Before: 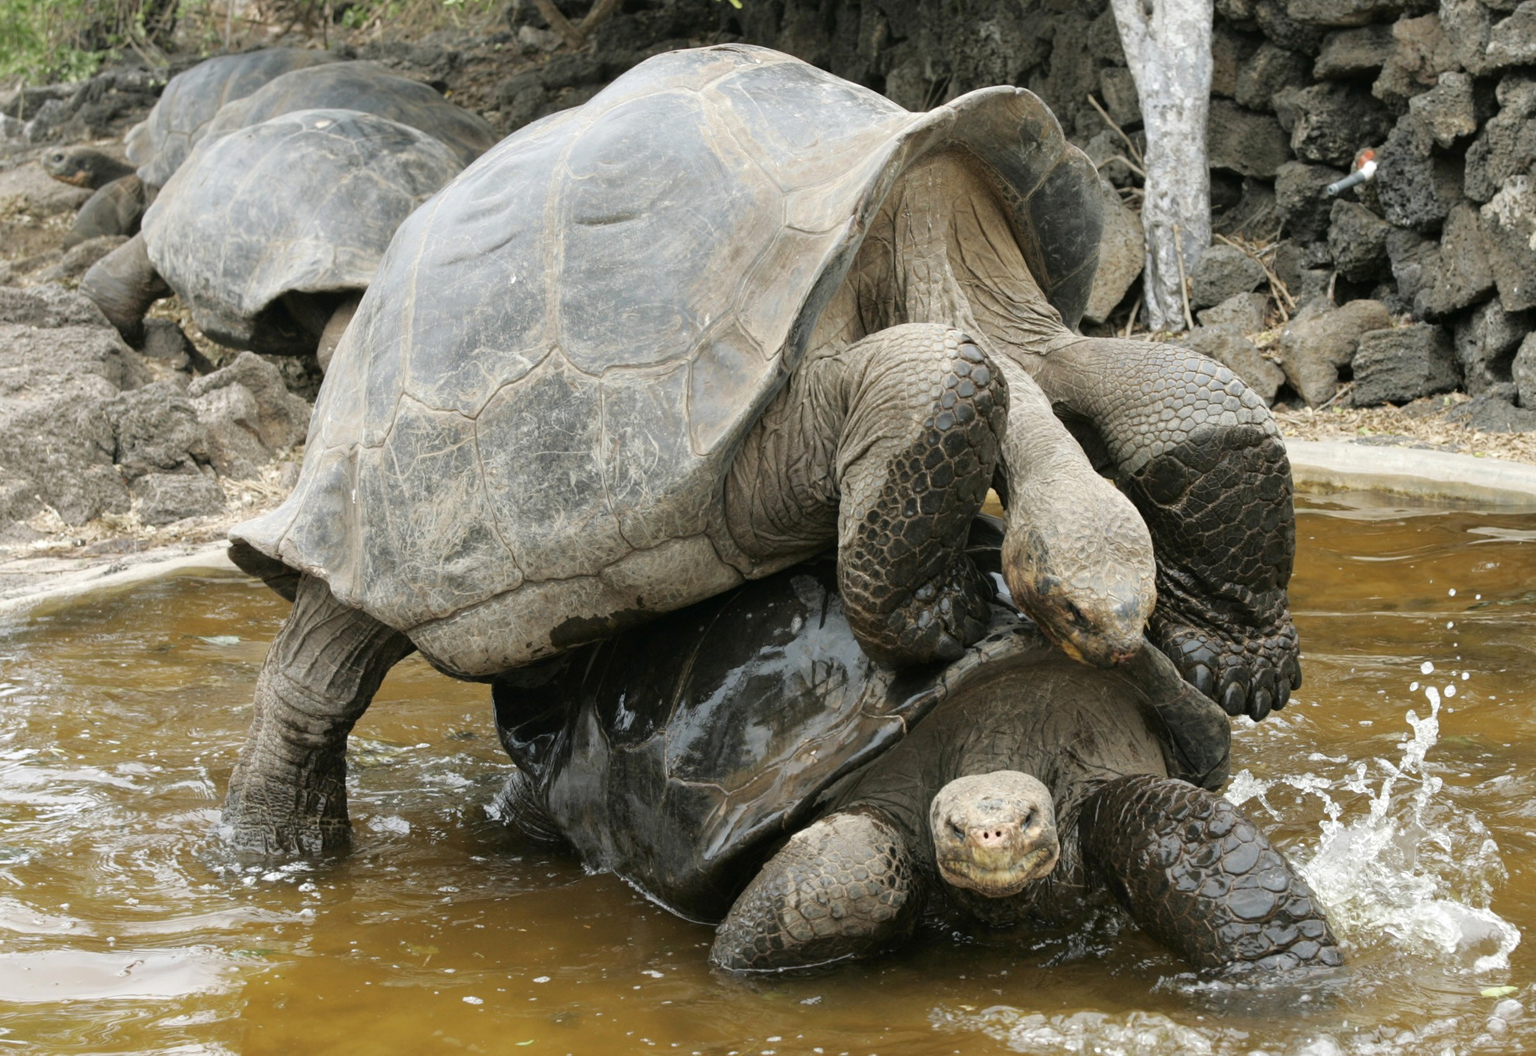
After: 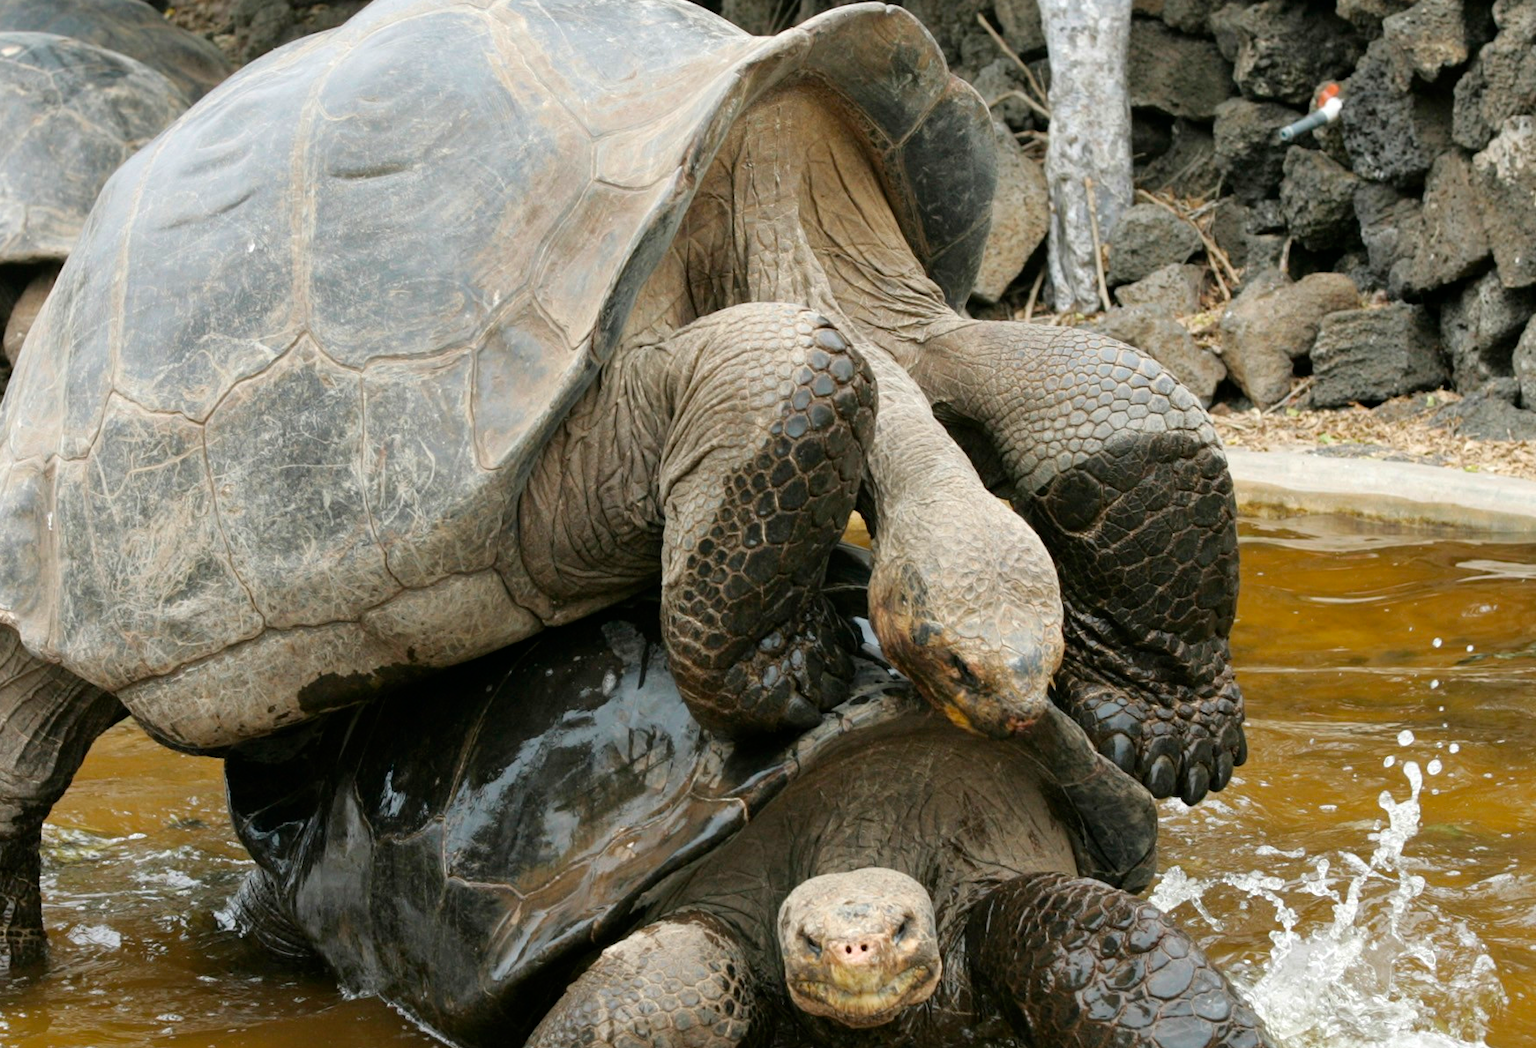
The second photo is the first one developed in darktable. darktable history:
color balance rgb: linear chroma grading › global chroma 15.145%, perceptual saturation grading › global saturation 0.02%, saturation formula JzAzBz (2021)
crop and rotate: left 20.471%, top 7.951%, right 0.334%, bottom 13.436%
